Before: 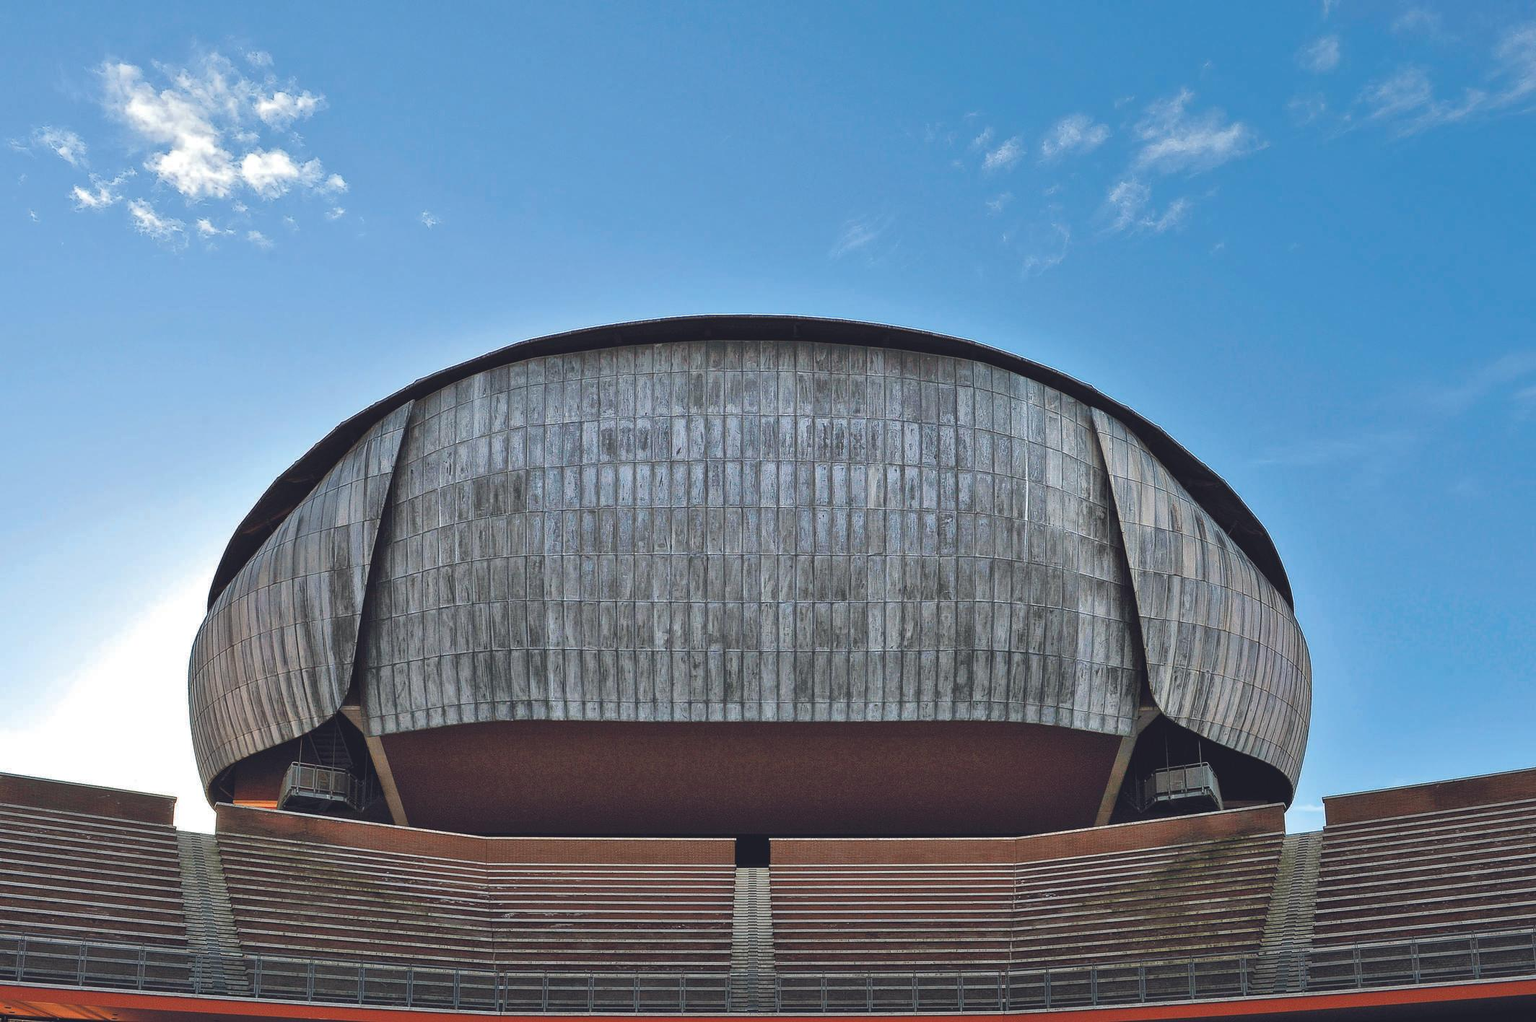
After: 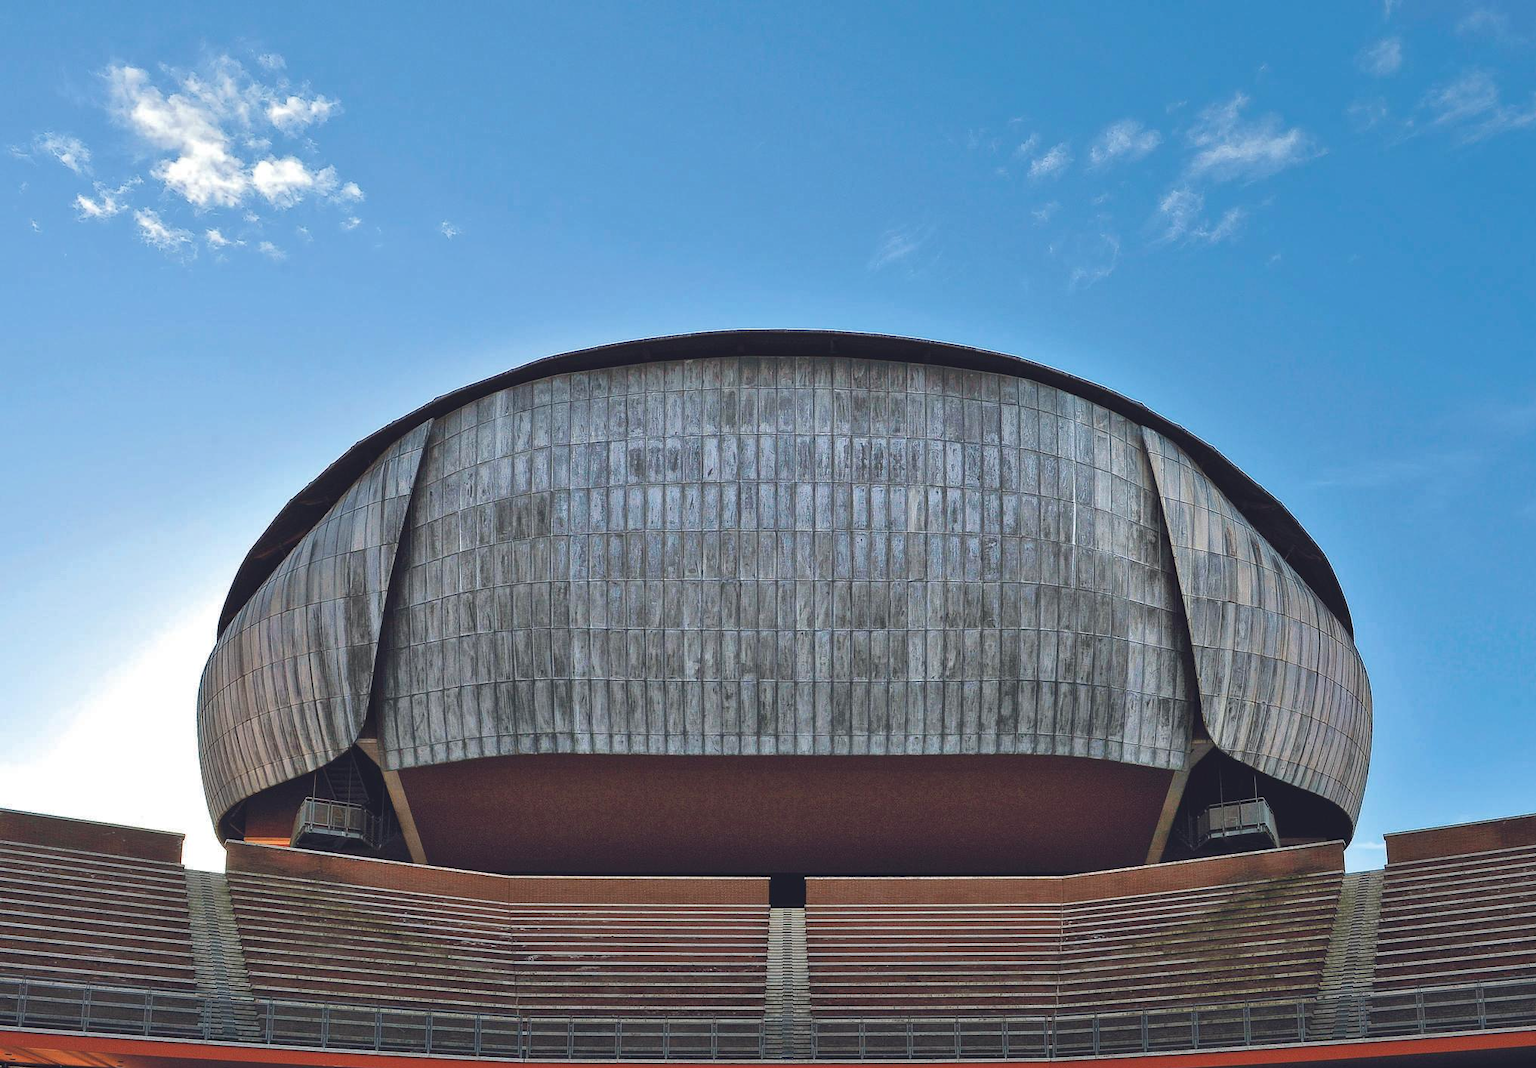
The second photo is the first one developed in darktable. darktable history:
crop: right 4.415%, bottom 0.032%
velvia: strength 14.6%
